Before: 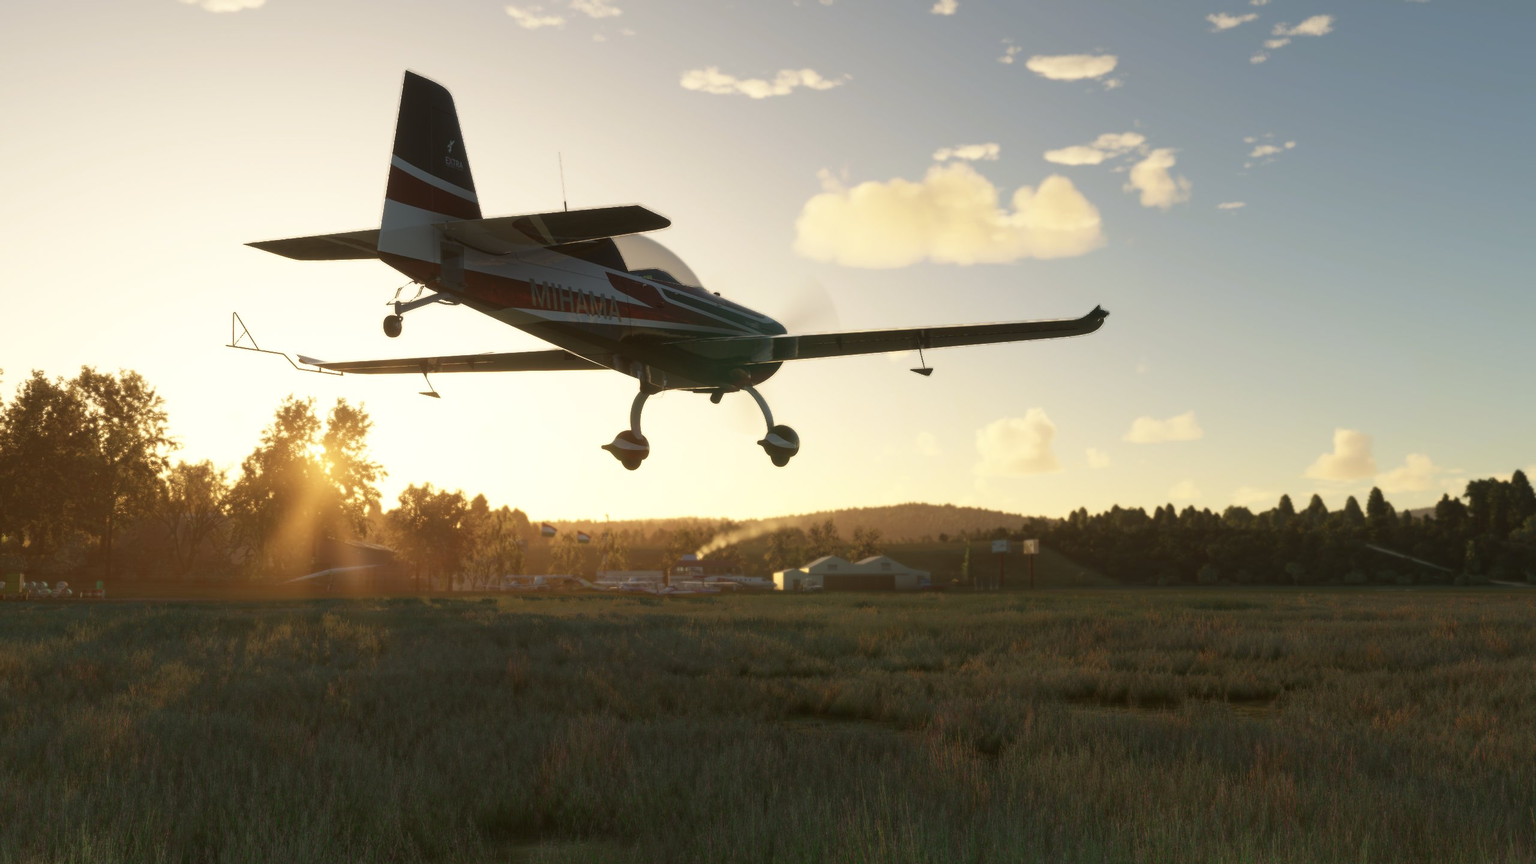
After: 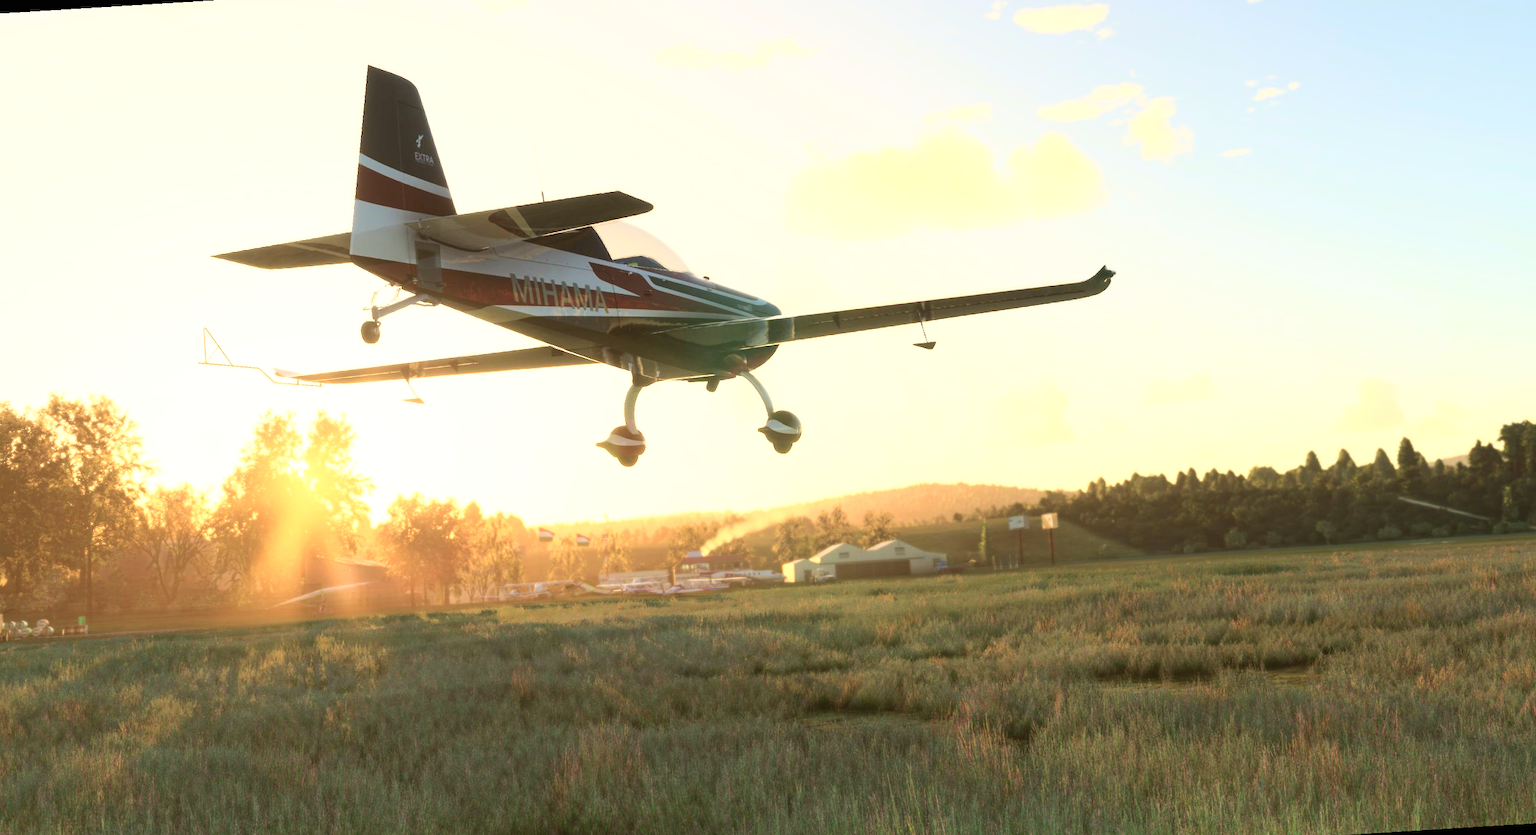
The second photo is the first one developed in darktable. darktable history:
exposure: black level correction 0, exposure 0.7 EV, compensate exposure bias true, compensate highlight preservation false
color balance: output saturation 98.5%
velvia: on, module defaults
rotate and perspective: rotation -3.52°, crop left 0.036, crop right 0.964, crop top 0.081, crop bottom 0.919
base curve: curves: ch0 [(0, 0) (0.018, 0.026) (0.143, 0.37) (0.33, 0.731) (0.458, 0.853) (0.735, 0.965) (0.905, 0.986) (1, 1)]
